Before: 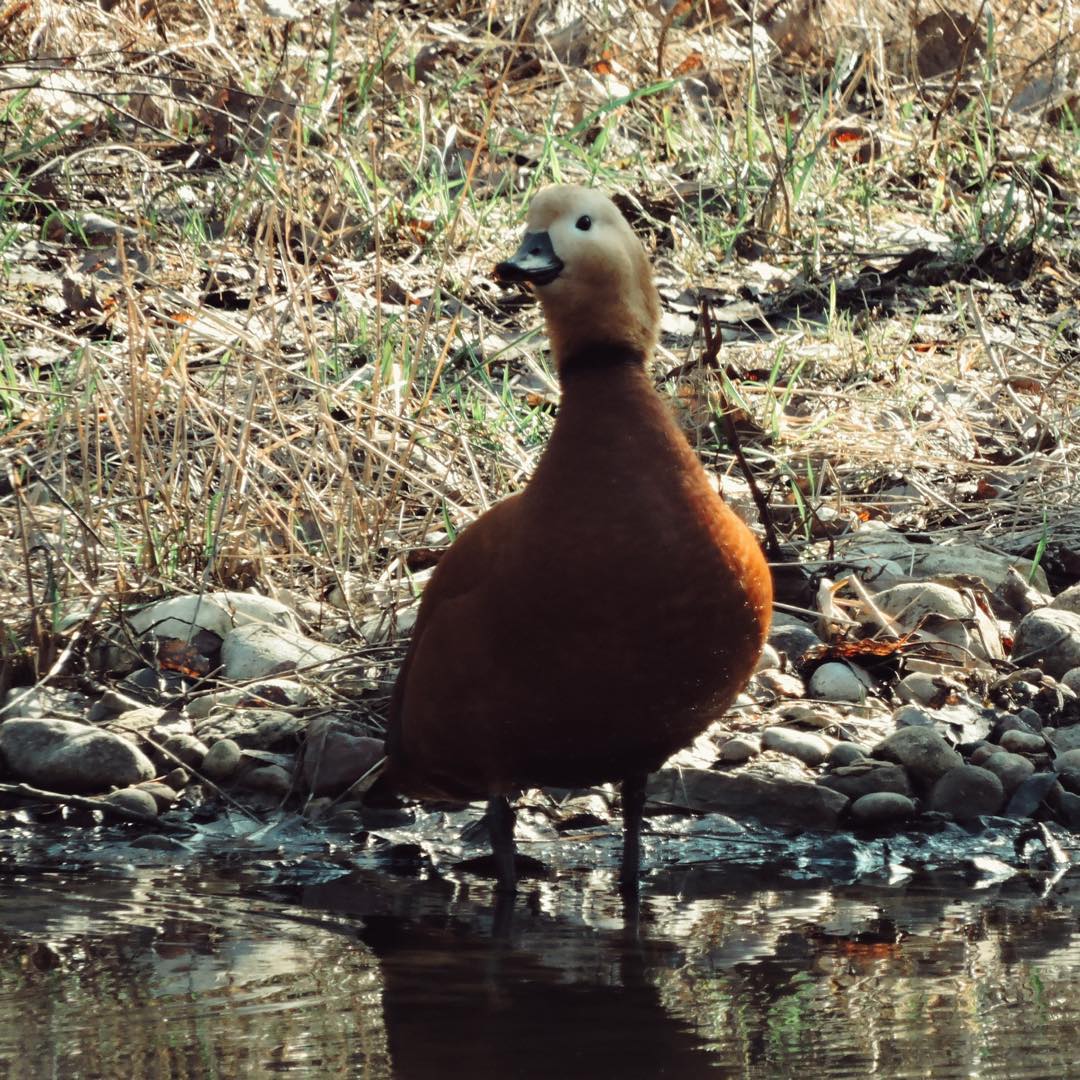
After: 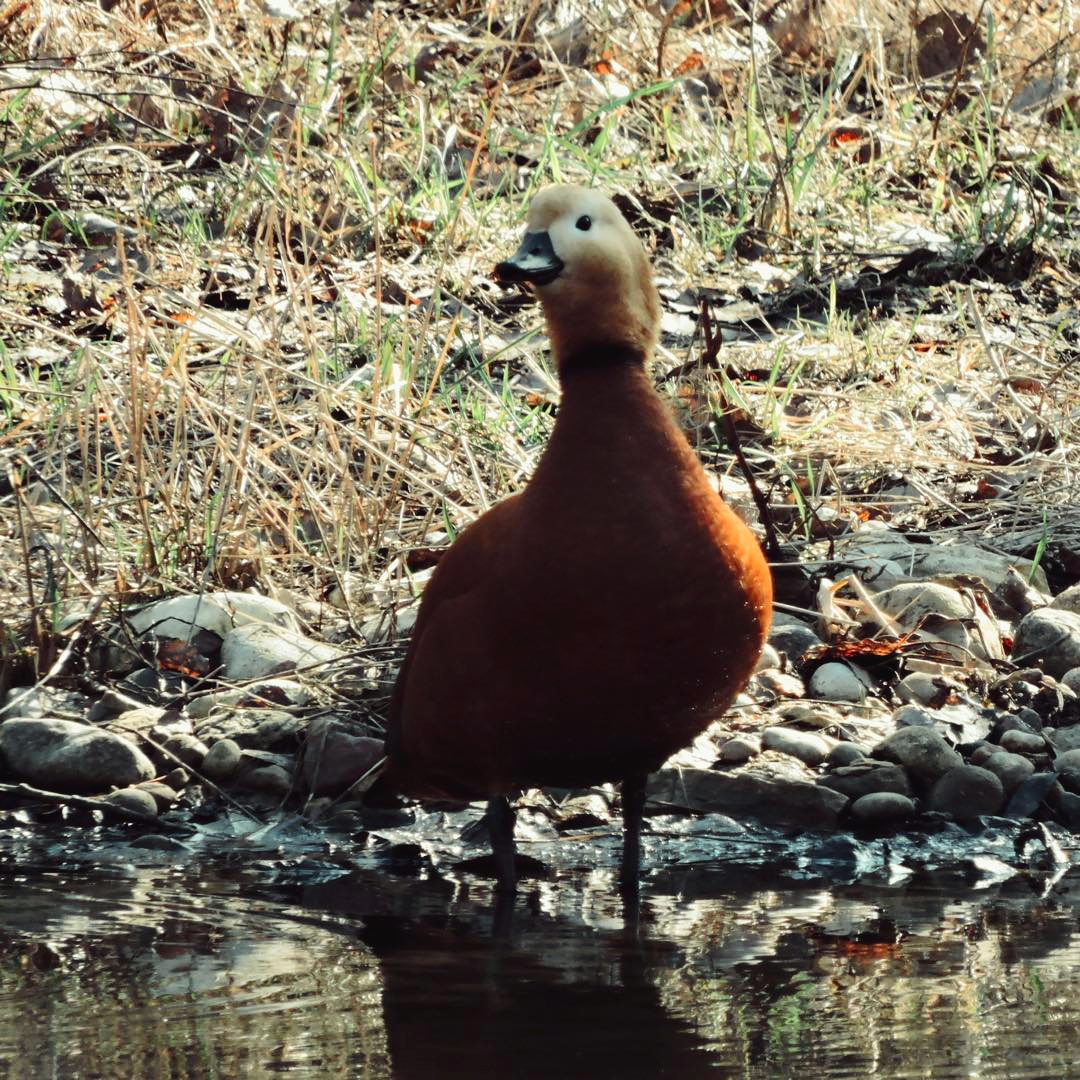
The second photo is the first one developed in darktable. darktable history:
tone curve: curves: ch0 [(0, 0.01) (0.037, 0.032) (0.131, 0.108) (0.275, 0.256) (0.483, 0.512) (0.61, 0.665) (0.696, 0.742) (0.792, 0.819) (0.911, 0.925) (0.997, 0.995)]; ch1 [(0, 0) (0.301, 0.3) (0.423, 0.421) (0.492, 0.488) (0.507, 0.503) (0.53, 0.532) (0.573, 0.586) (0.683, 0.702) (0.746, 0.77) (1, 1)]; ch2 [(0, 0) (0.246, 0.233) (0.36, 0.352) (0.415, 0.415) (0.485, 0.487) (0.502, 0.504) (0.525, 0.518) (0.539, 0.539) (0.587, 0.594) (0.636, 0.652) (0.711, 0.729) (0.845, 0.855) (0.998, 0.977)], color space Lab, independent channels, preserve colors none
